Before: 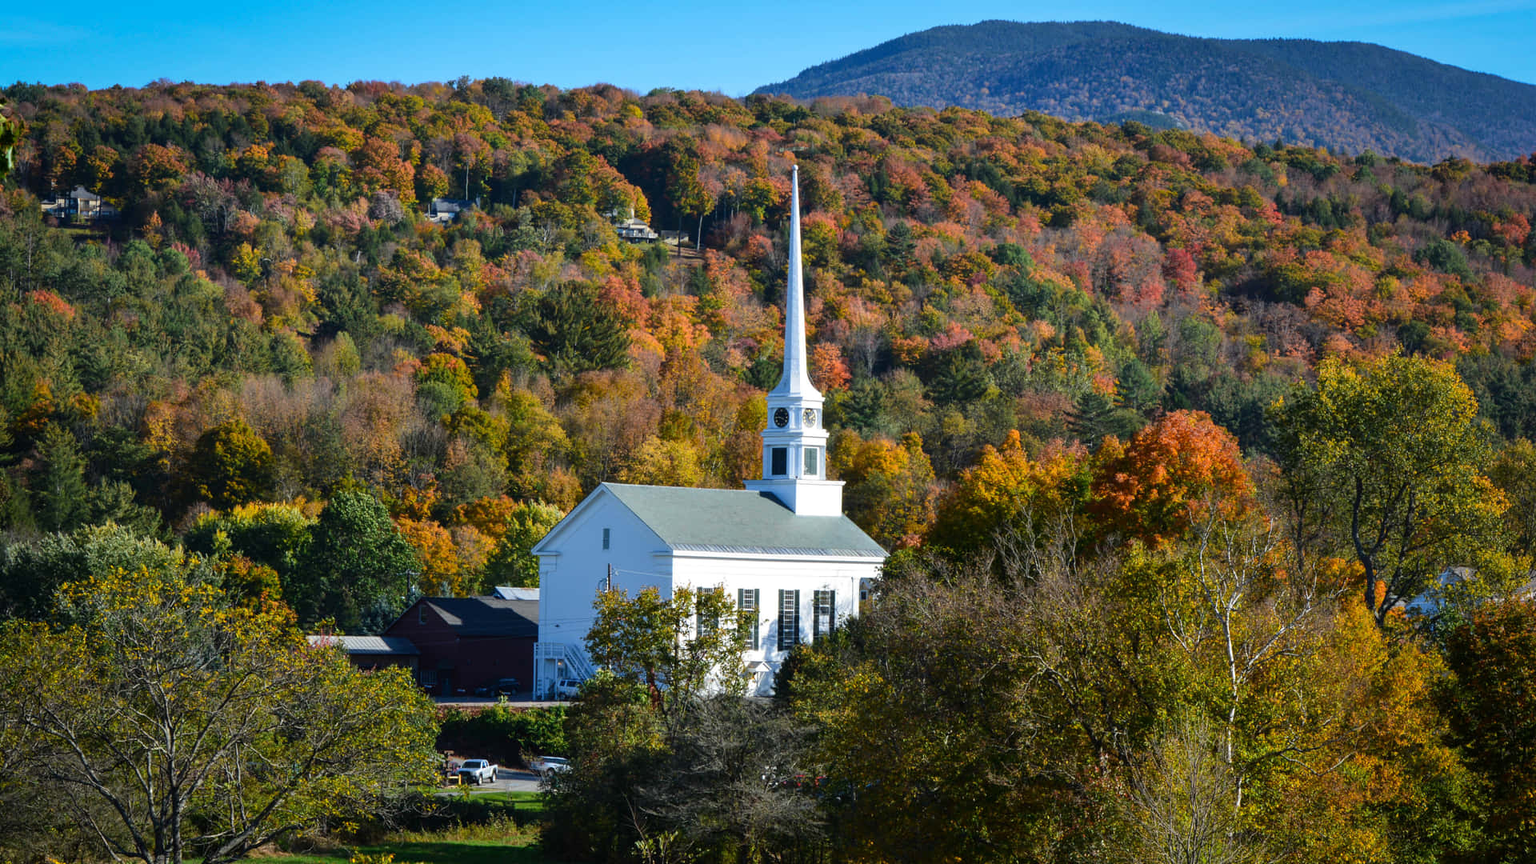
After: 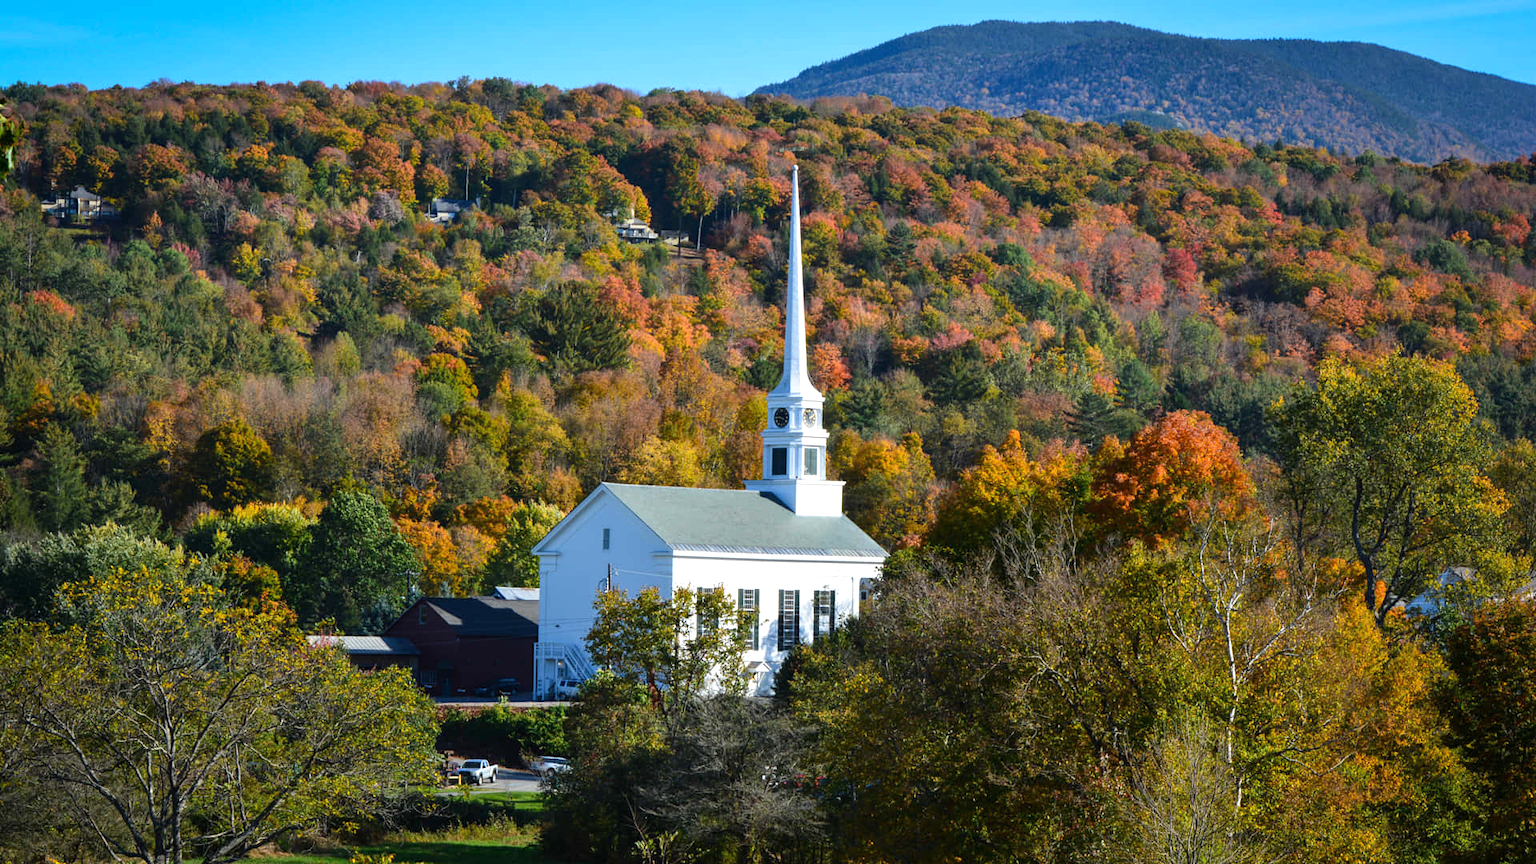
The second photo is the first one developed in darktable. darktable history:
exposure: exposure 0.233 EV, compensate highlight preservation false
